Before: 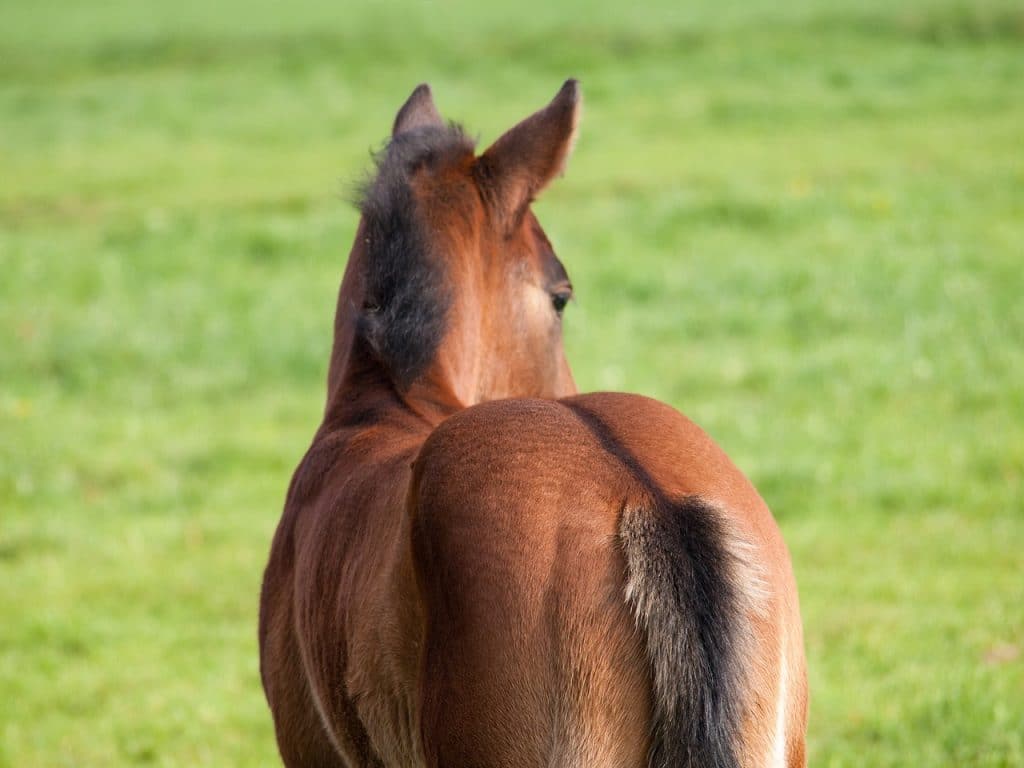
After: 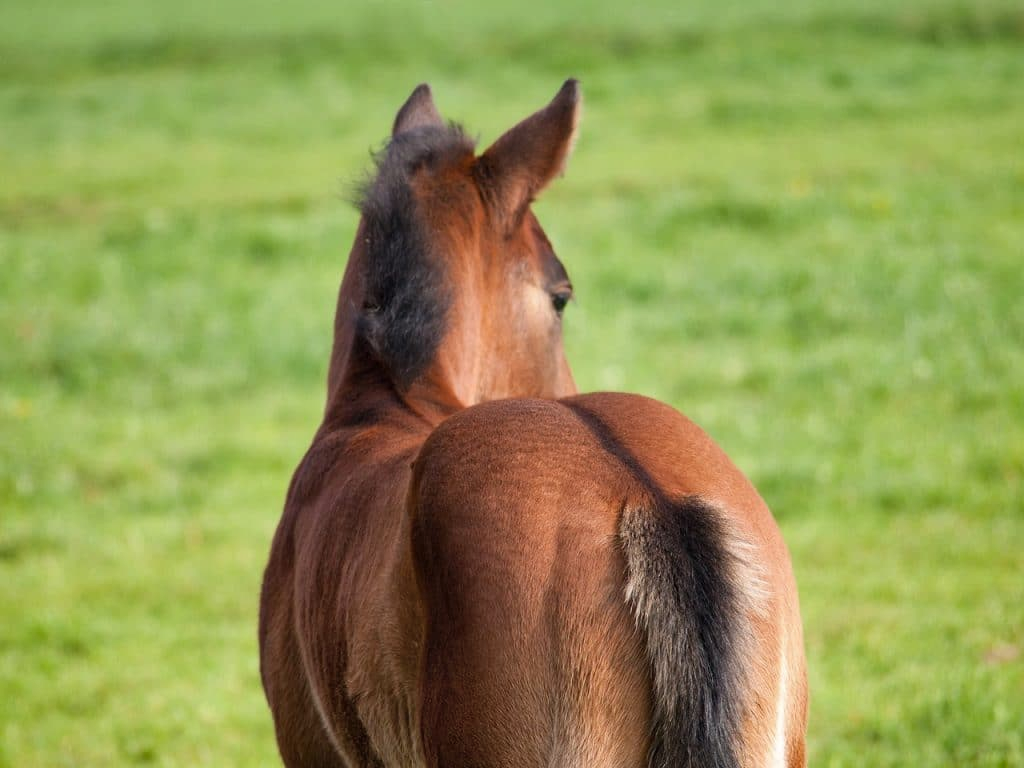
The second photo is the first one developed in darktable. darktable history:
shadows and highlights: shadows 52.94, soften with gaussian
